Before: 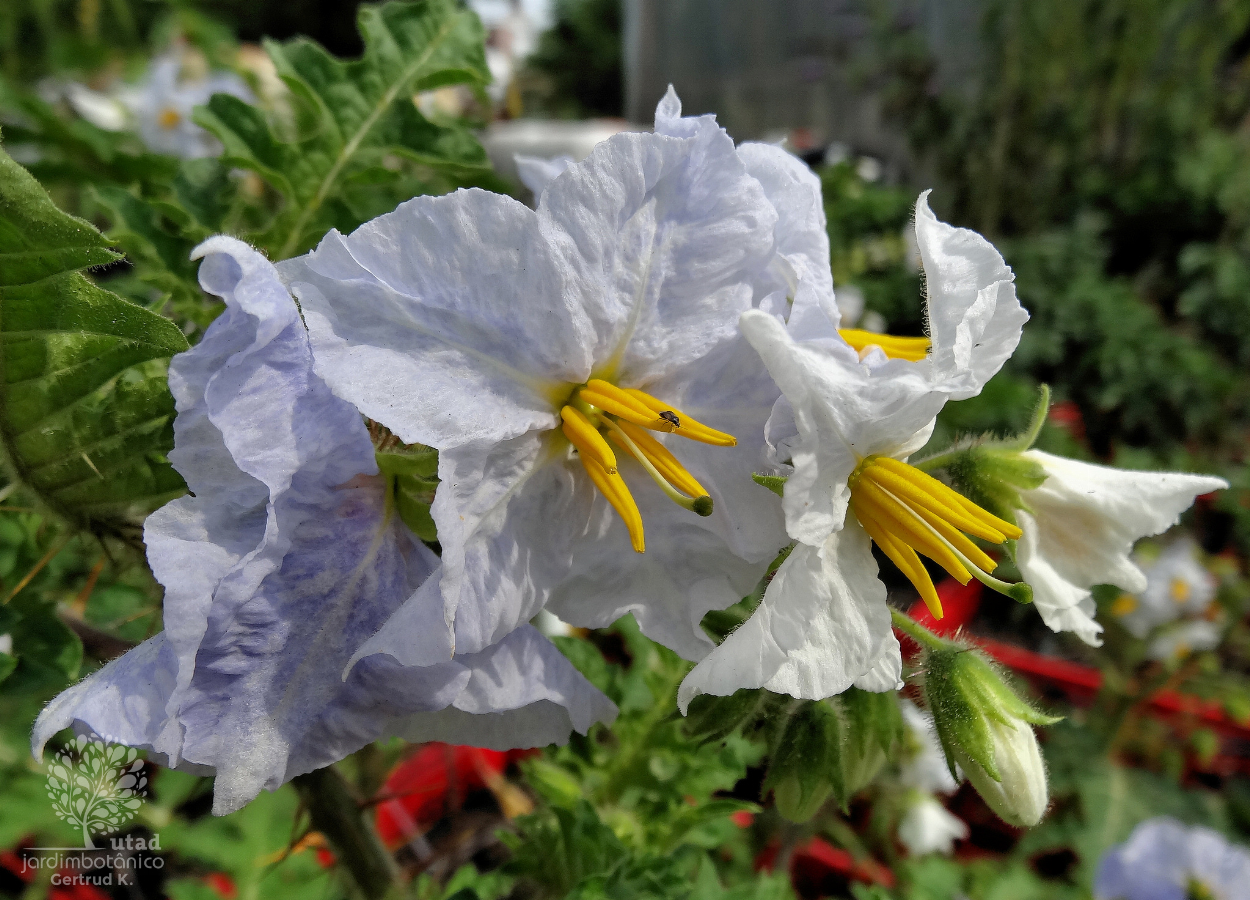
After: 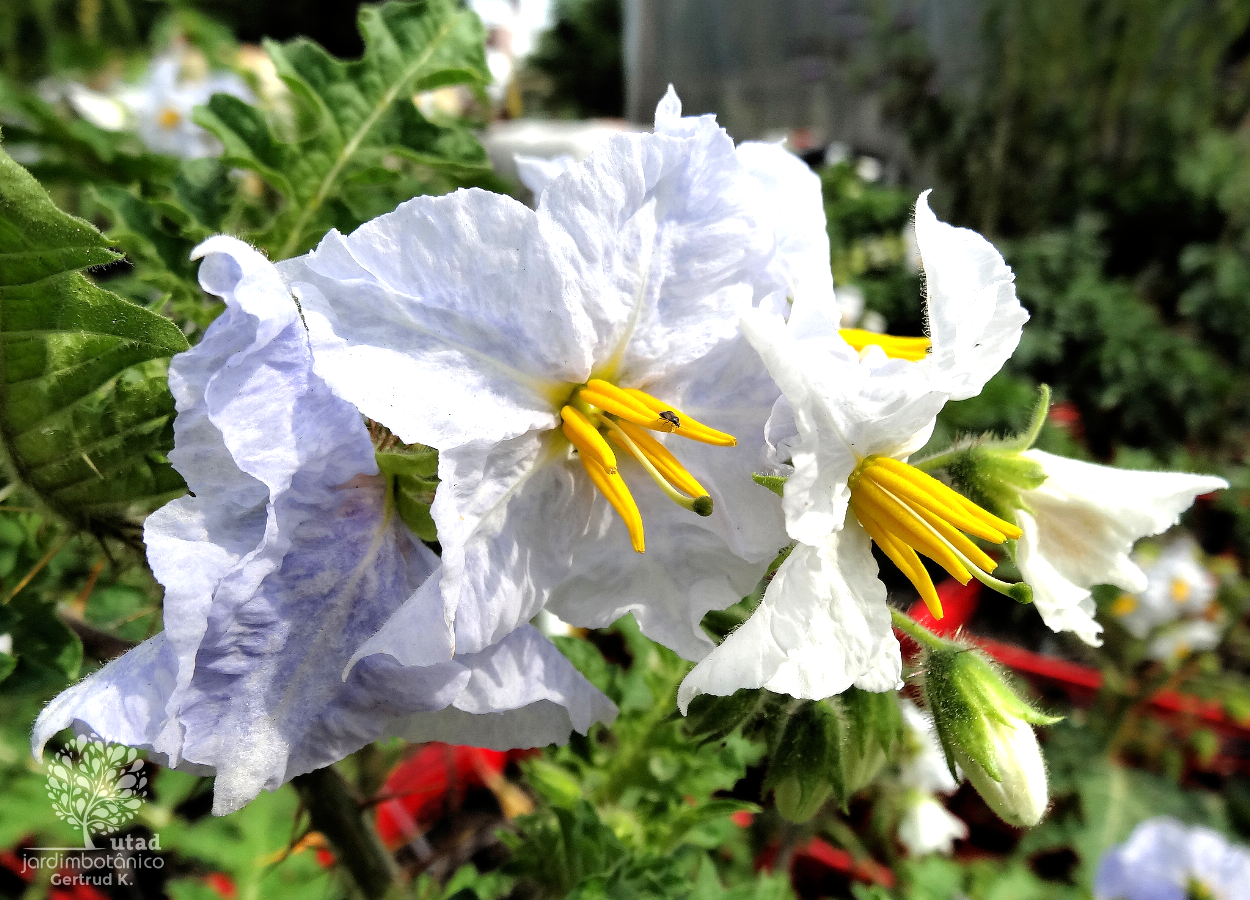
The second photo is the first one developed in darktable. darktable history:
tone equalizer: -8 EV -1.09 EV, -7 EV -1.05 EV, -6 EV -0.884 EV, -5 EV -0.593 EV, -3 EV 0.557 EV, -2 EV 0.841 EV, -1 EV 0.988 EV, +0 EV 1.07 EV
